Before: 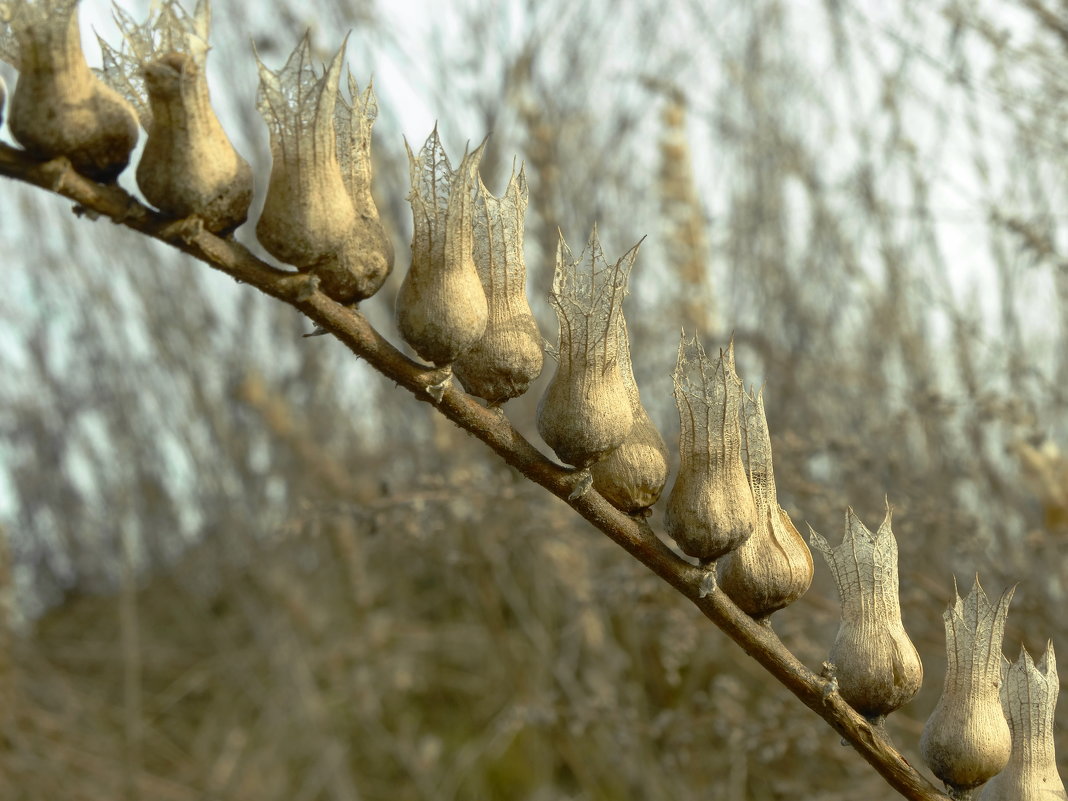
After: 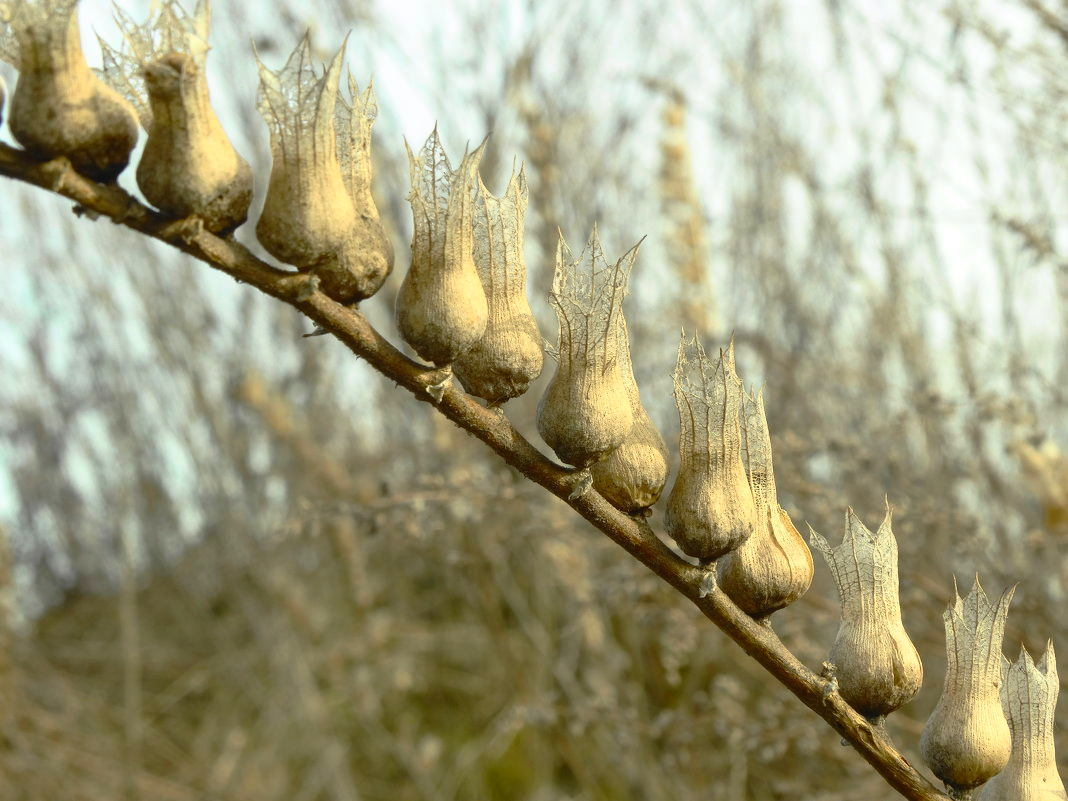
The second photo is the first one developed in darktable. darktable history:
contrast brightness saturation: contrast 0.203, brightness 0.162, saturation 0.215
